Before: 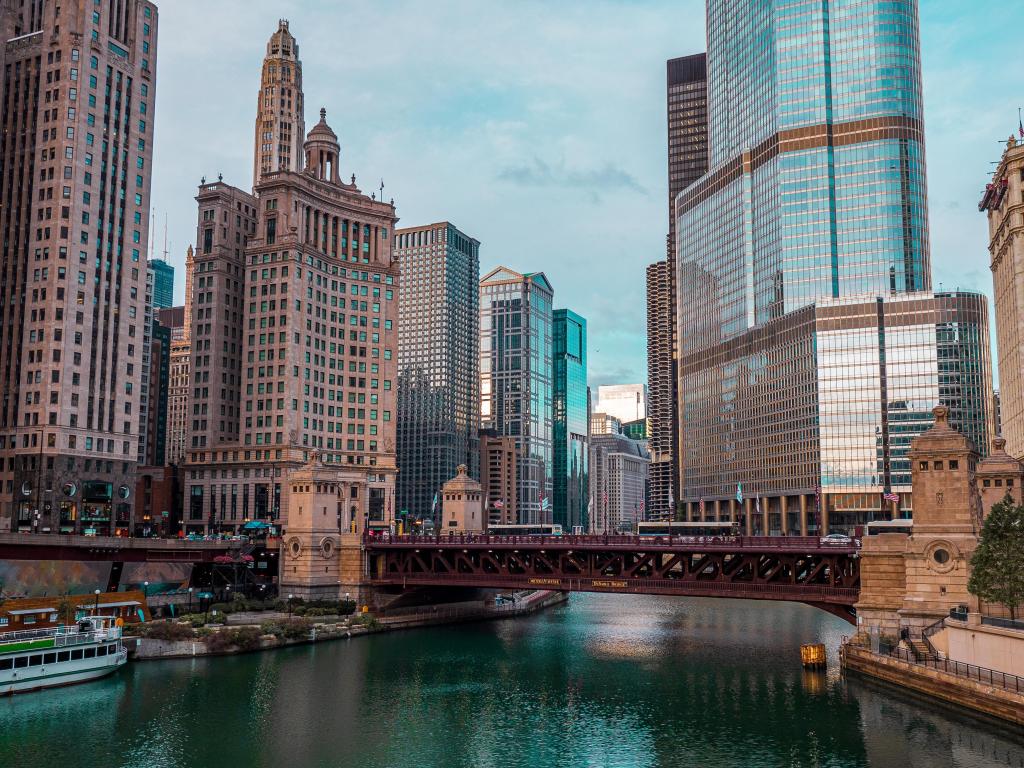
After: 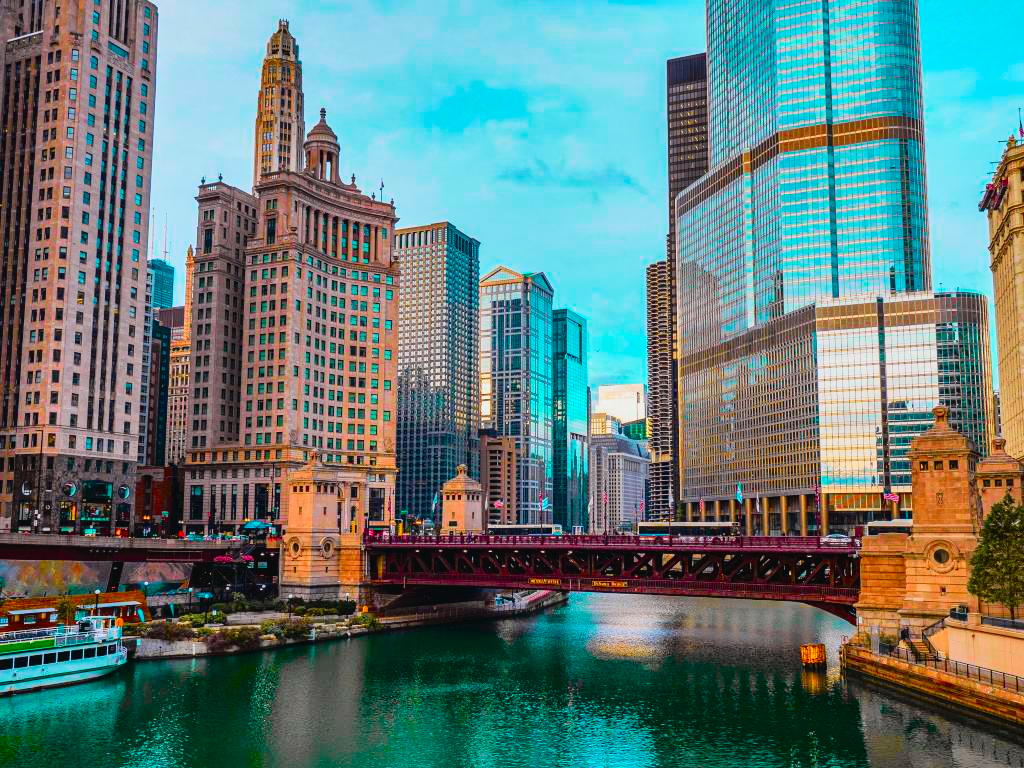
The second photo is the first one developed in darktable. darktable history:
velvia: strength 14.73%
color balance rgb: power › chroma 0.274%, power › hue 60.55°, perceptual saturation grading › global saturation 29.517%, perceptual brilliance grading › global brilliance 2.706%, perceptual brilliance grading › highlights -2.794%, perceptual brilliance grading › shadows 2.592%
tone curve: curves: ch0 [(0, 0.022) (0.114, 0.088) (0.282, 0.316) (0.446, 0.511) (0.613, 0.693) (0.786, 0.843) (0.999, 0.949)]; ch1 [(0, 0) (0.395, 0.343) (0.463, 0.427) (0.486, 0.474) (0.503, 0.5) (0.535, 0.522) (0.555, 0.546) (0.594, 0.614) (0.755, 0.793) (1, 1)]; ch2 [(0, 0) (0.369, 0.388) (0.449, 0.431) (0.501, 0.5) (0.528, 0.517) (0.561, 0.59) (0.612, 0.646) (0.697, 0.721) (1, 1)], color space Lab, independent channels, preserve colors none
color correction: highlights b* 0, saturation 1.3
shadows and highlights: low approximation 0.01, soften with gaussian
